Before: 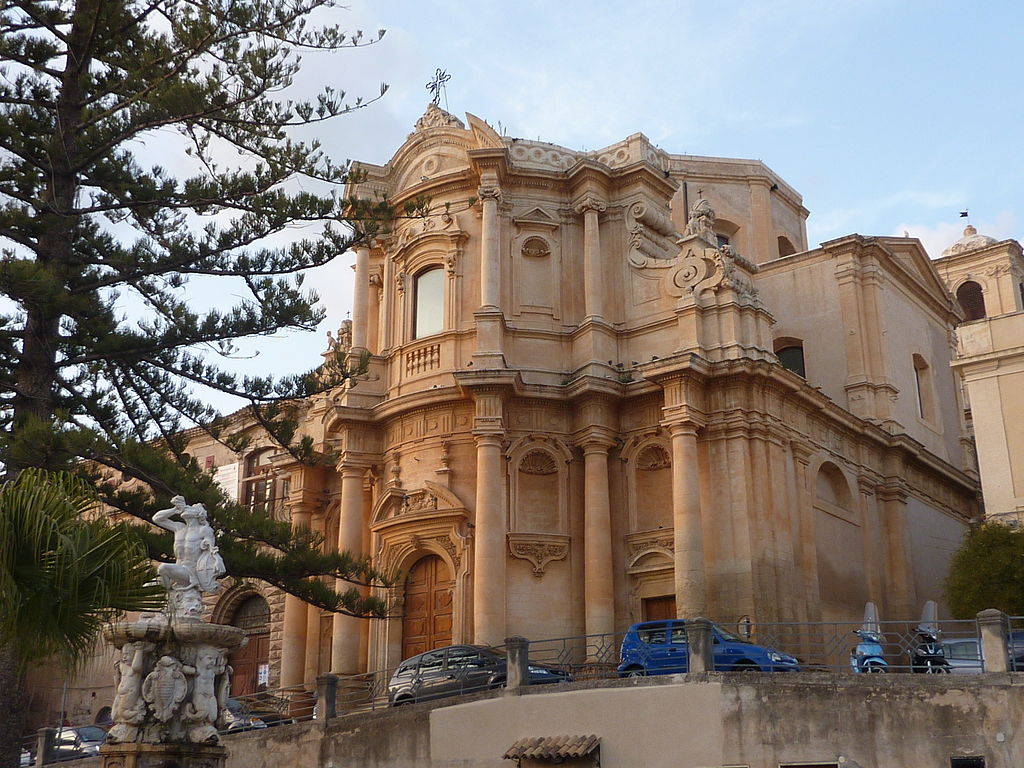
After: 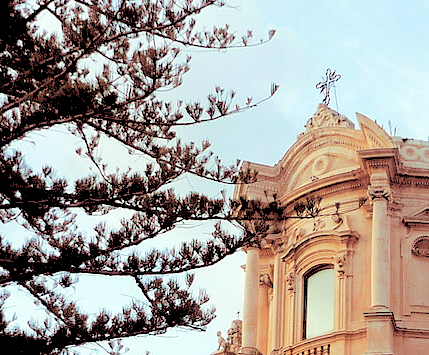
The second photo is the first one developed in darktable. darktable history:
split-toning: highlights › saturation 0, balance -61.83
tone equalizer: on, module defaults
color correction: highlights a* -8, highlights b* 3.1
base curve: curves: ch0 [(0, 0) (0.262, 0.32) (0.722, 0.705) (1, 1)]
rgb levels: levels [[0.027, 0.429, 0.996], [0, 0.5, 1], [0, 0.5, 1]]
crop and rotate: left 10.817%, top 0.062%, right 47.194%, bottom 53.626%
exposure: black level correction 0.007, exposure 0.093 EV, compensate highlight preservation false
